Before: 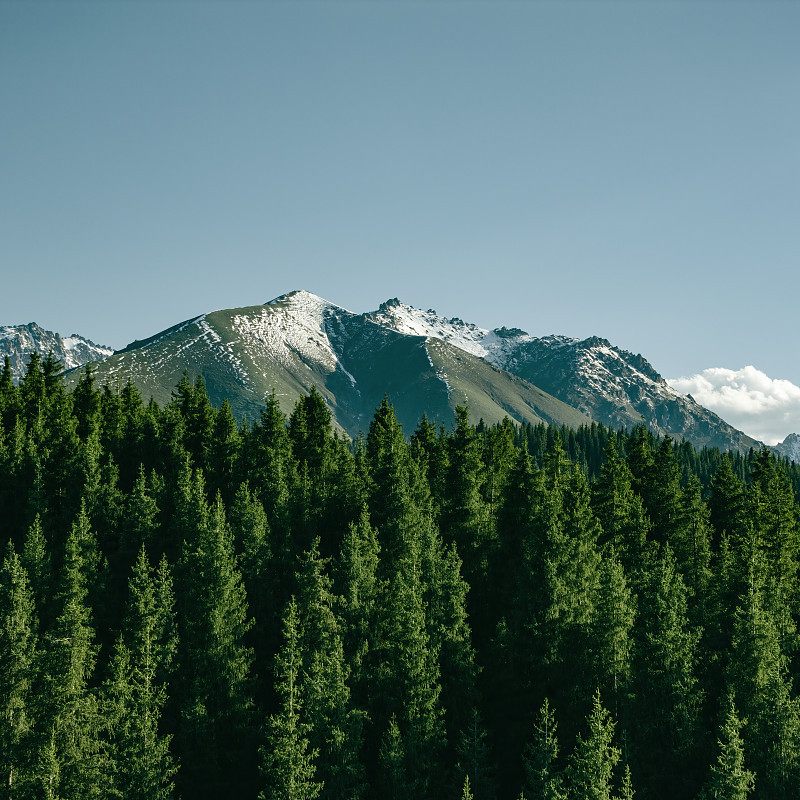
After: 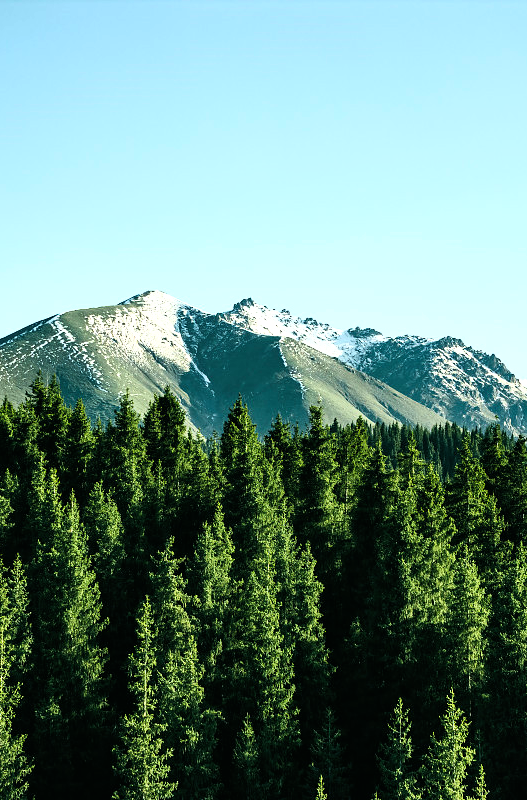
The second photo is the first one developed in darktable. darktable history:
base curve: curves: ch0 [(0, 0) (0.005, 0.002) (0.15, 0.3) (0.4, 0.7) (0.75, 0.95) (1, 1)]
color balance rgb: perceptual saturation grading › global saturation 0.217%, perceptual brilliance grading › global brilliance 14.682%, perceptual brilliance grading › shadows -34.597%, global vibrance 20%
exposure: exposure 0.352 EV, compensate highlight preservation false
crop and rotate: left 18.414%, right 15.693%
